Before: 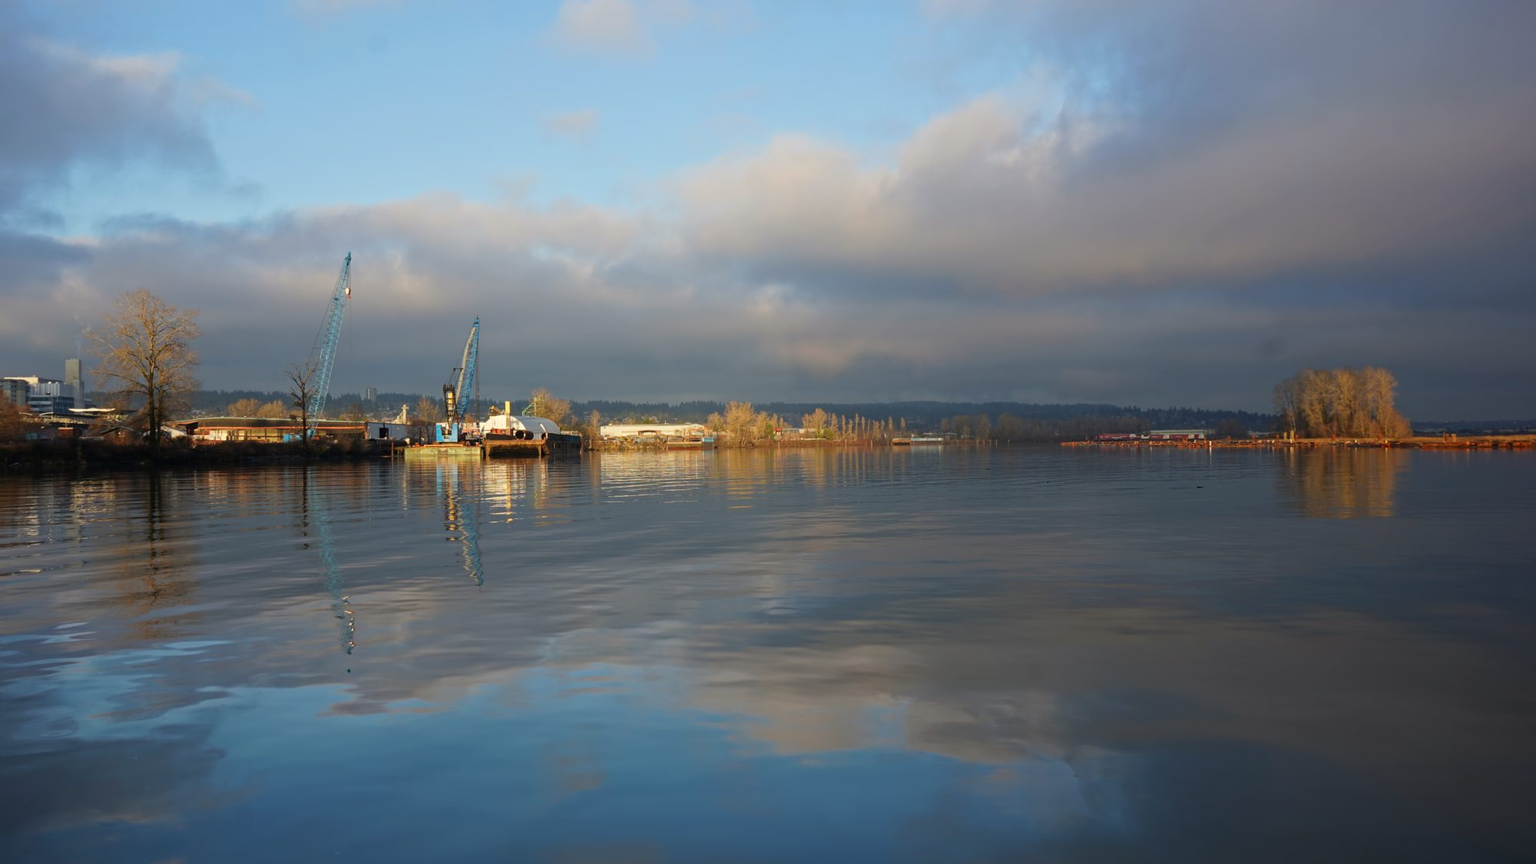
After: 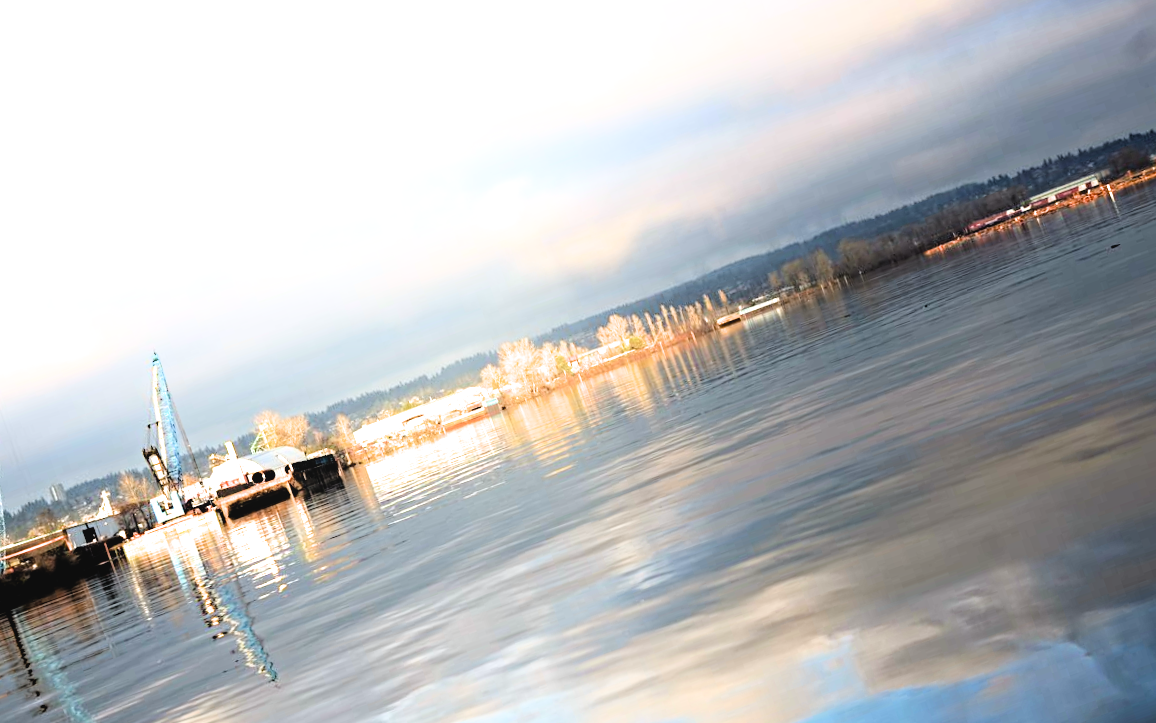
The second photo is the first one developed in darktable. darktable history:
contrast brightness saturation: contrast -0.082, brightness -0.035, saturation -0.115
contrast equalizer: y [[0.6 ×6], [0.55 ×6], [0 ×6], [0 ×6], [0 ×6]], mix 0.158
filmic rgb: black relative exposure -3.59 EV, white relative exposure 2.25 EV, hardness 3.4
crop and rotate: angle 19.56°, left 6.895%, right 4.227%, bottom 1.143%
levels: mode automatic, white 99.93%, levels [0.026, 0.507, 0.987]
shadows and highlights: shadows -41.39, highlights 64.88, highlights color adjustment 45.71%, soften with gaussian
exposure: black level correction 0, exposure 1.454 EV, compensate highlight preservation false
haze removal: strength 0.284, distance 0.254, compatibility mode true, adaptive false
